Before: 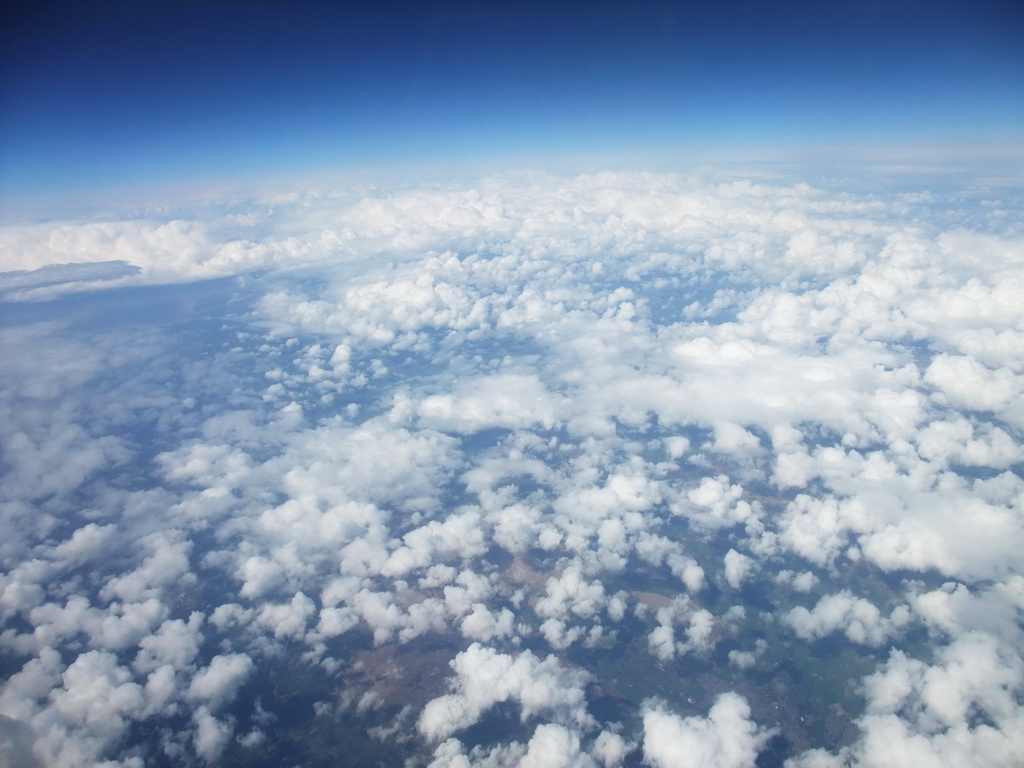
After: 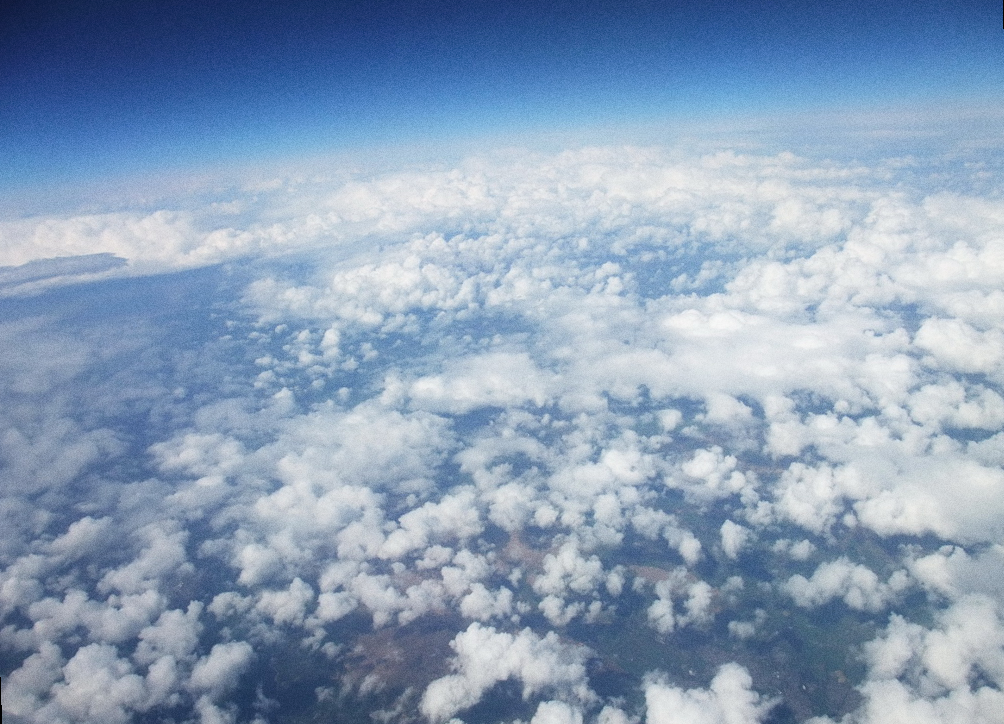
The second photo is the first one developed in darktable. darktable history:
grain: coarseness 0.47 ISO
rotate and perspective: rotation -2°, crop left 0.022, crop right 0.978, crop top 0.049, crop bottom 0.951
